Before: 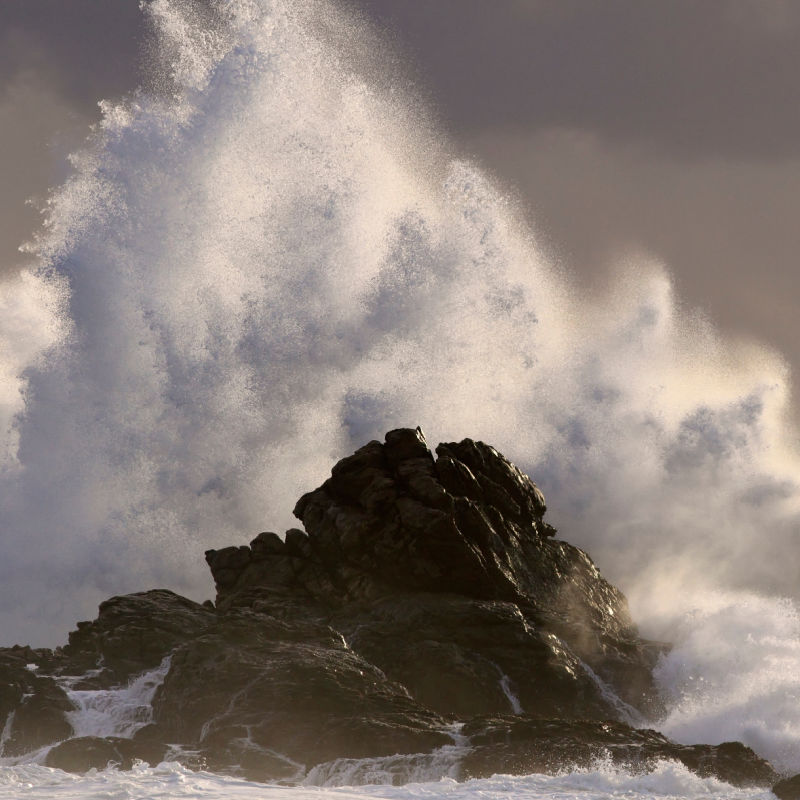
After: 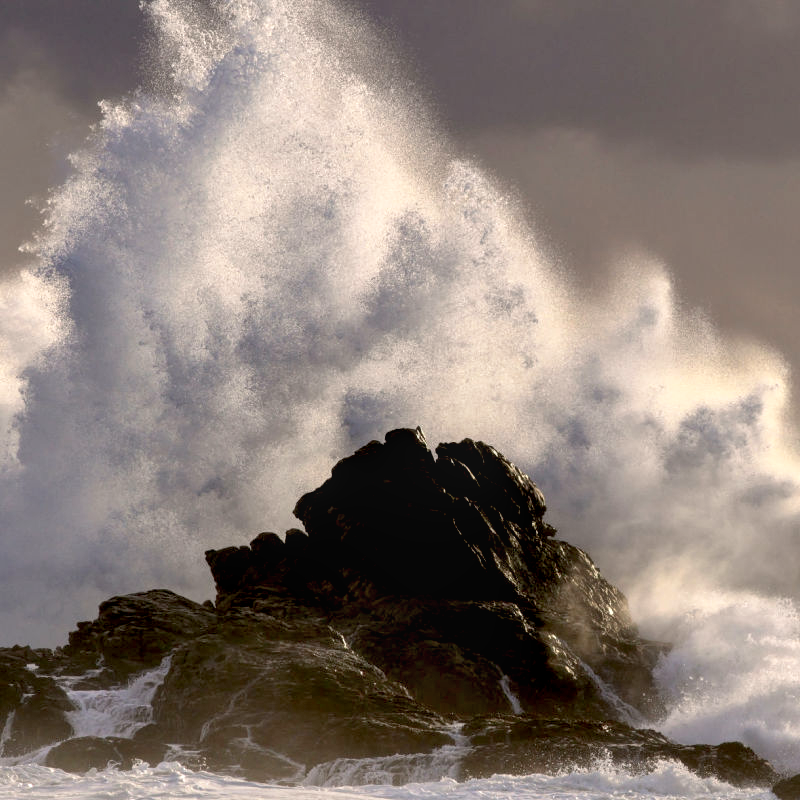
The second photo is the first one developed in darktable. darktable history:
base curve: curves: ch0 [(0.017, 0) (0.425, 0.441) (0.844, 0.933) (1, 1)], preserve colors none
haze removal: strength -0.1, compatibility mode true, adaptive false
local contrast: on, module defaults
